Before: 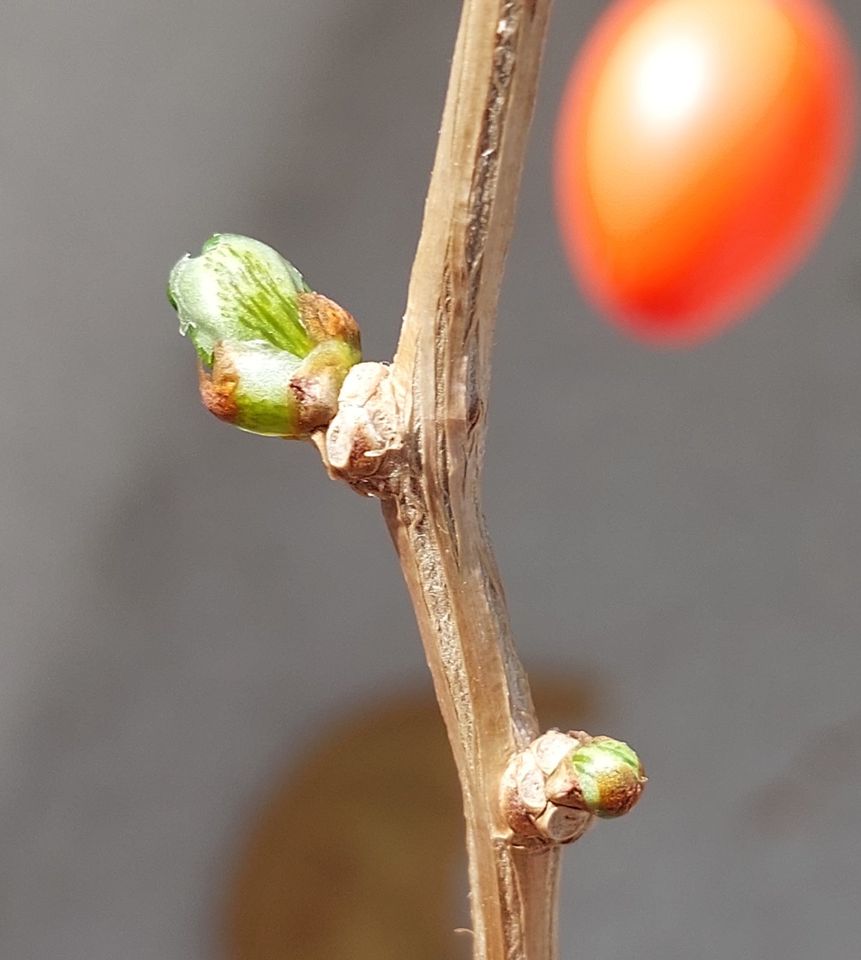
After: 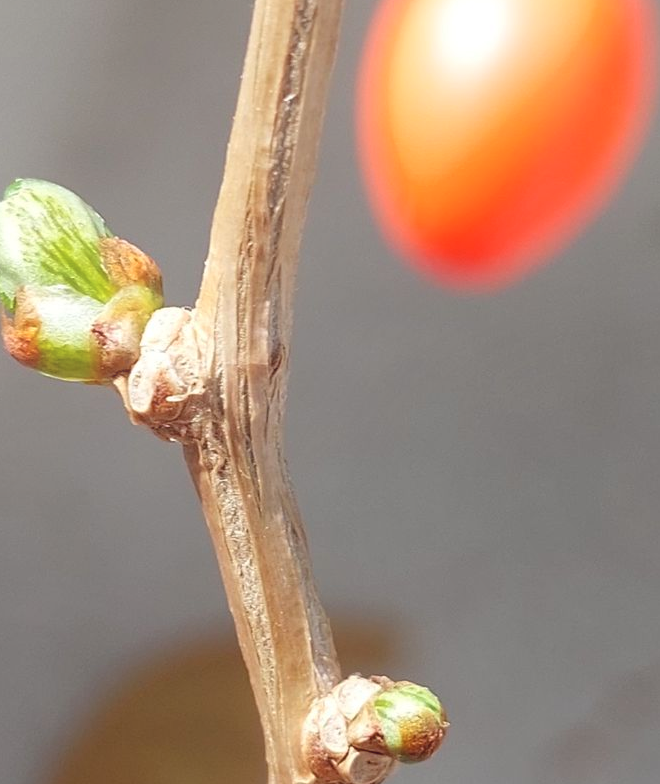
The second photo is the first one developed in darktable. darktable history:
rotate and perspective: automatic cropping off
bloom: size 38%, threshold 95%, strength 30%
crop: left 23.095%, top 5.827%, bottom 11.854%
